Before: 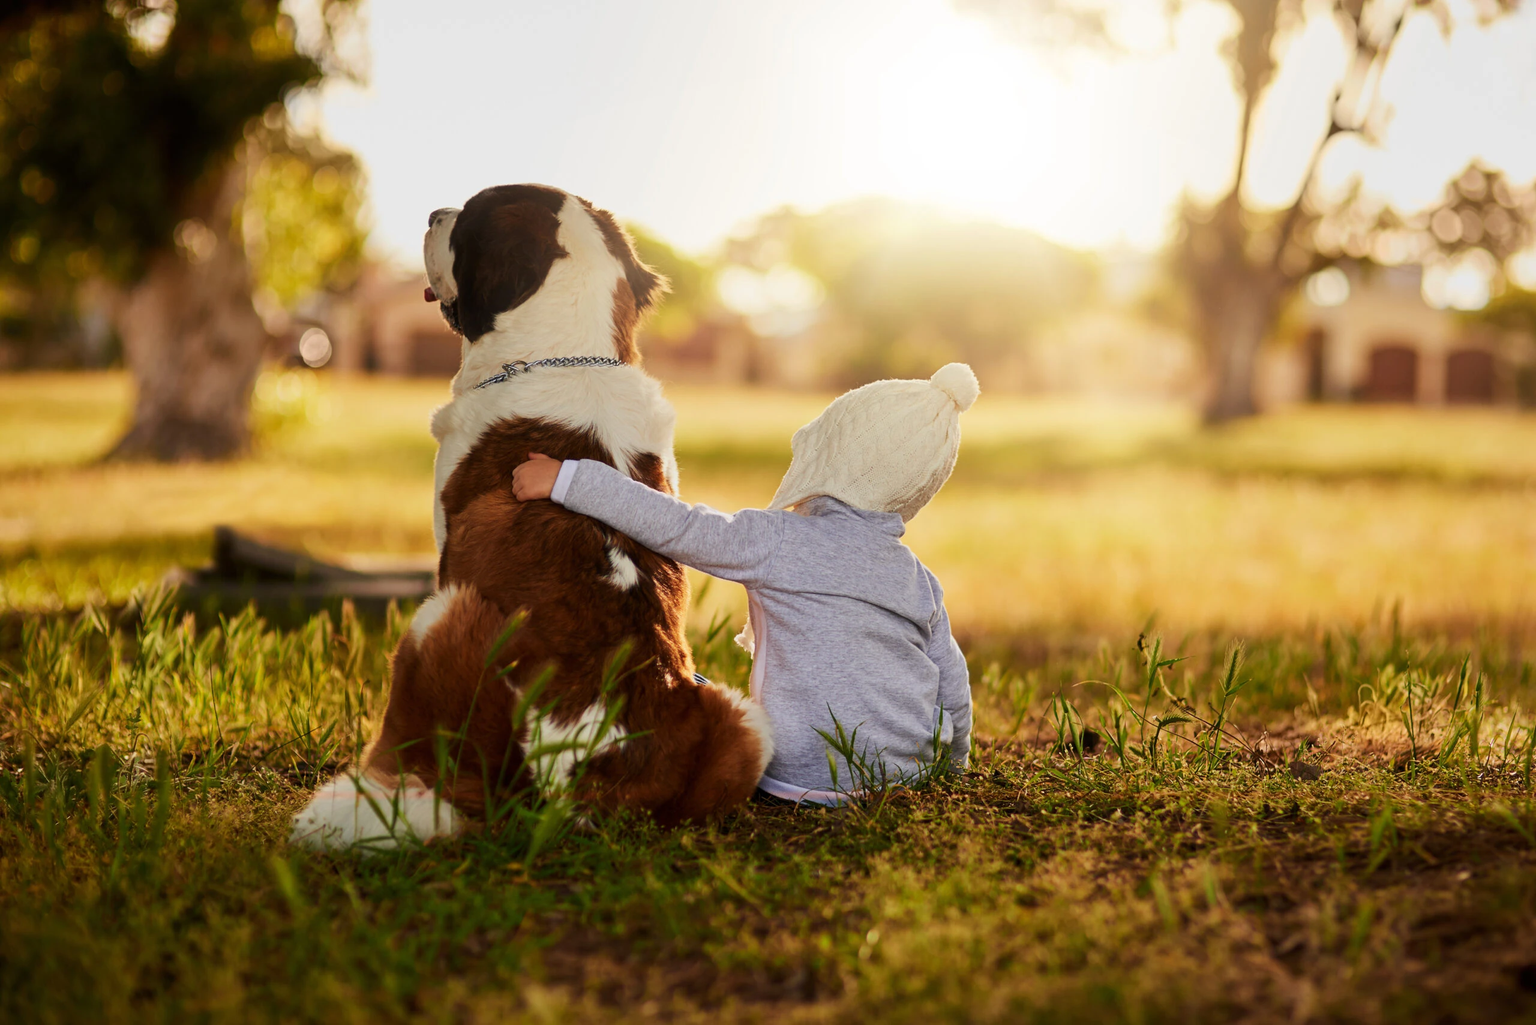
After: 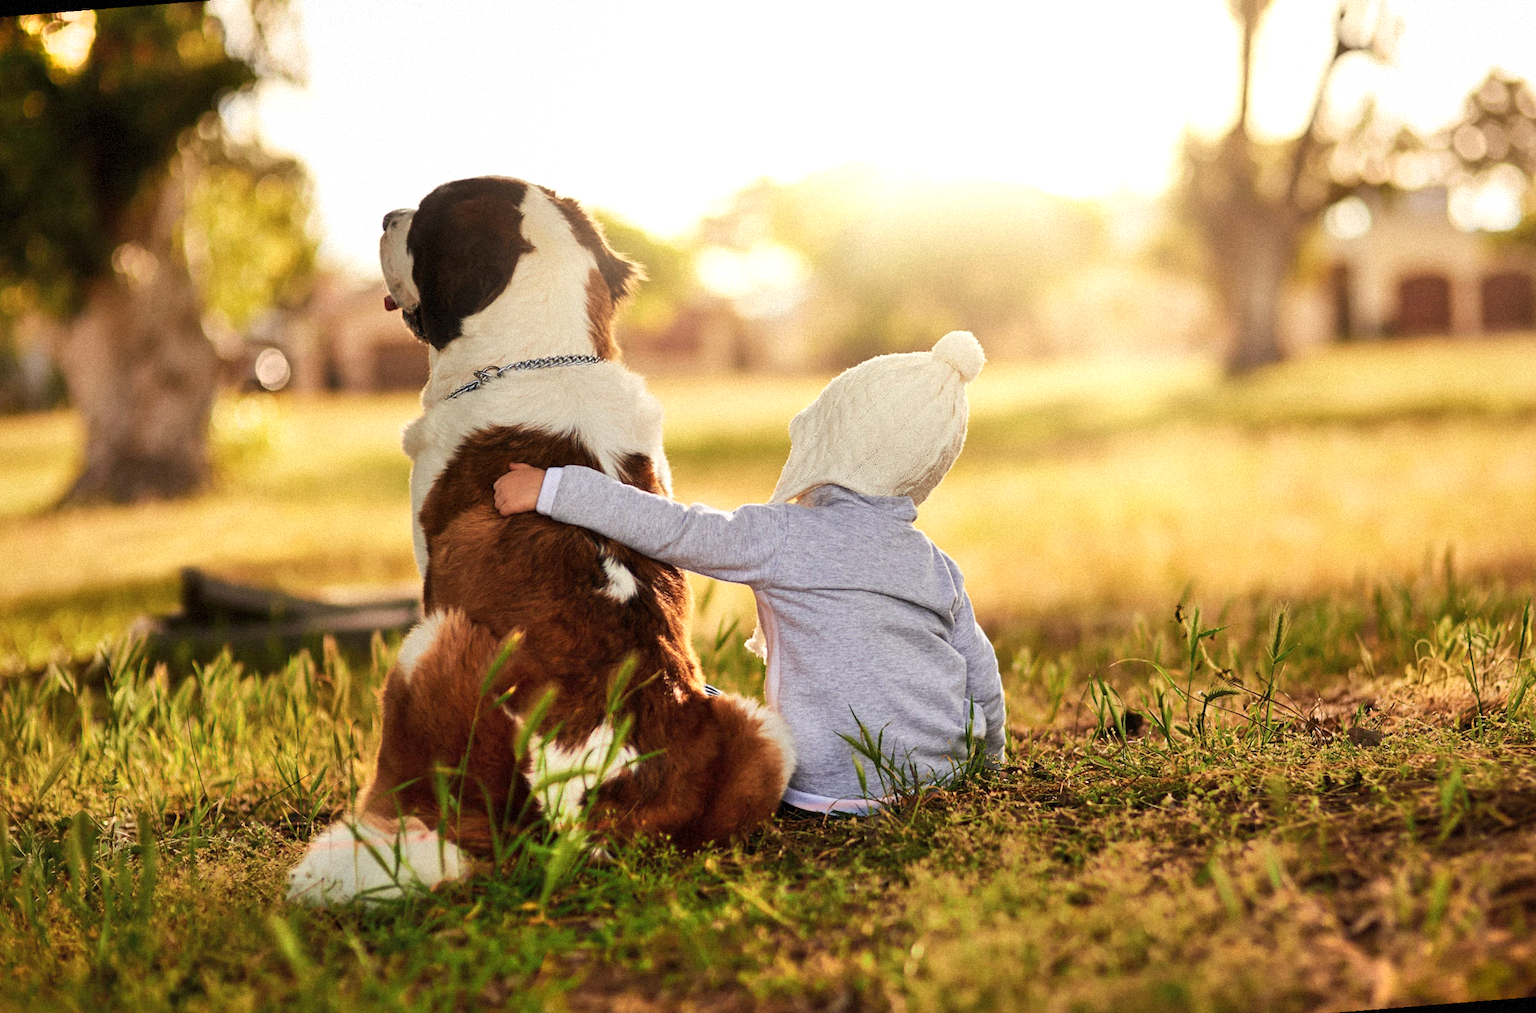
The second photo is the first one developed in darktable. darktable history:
shadows and highlights: radius 110.86, shadows 51.09, white point adjustment 9.16, highlights -4.17, highlights color adjustment 32.2%, soften with gaussian
grain: mid-tones bias 0%
rotate and perspective: rotation -4.57°, crop left 0.054, crop right 0.944, crop top 0.087, crop bottom 0.914
